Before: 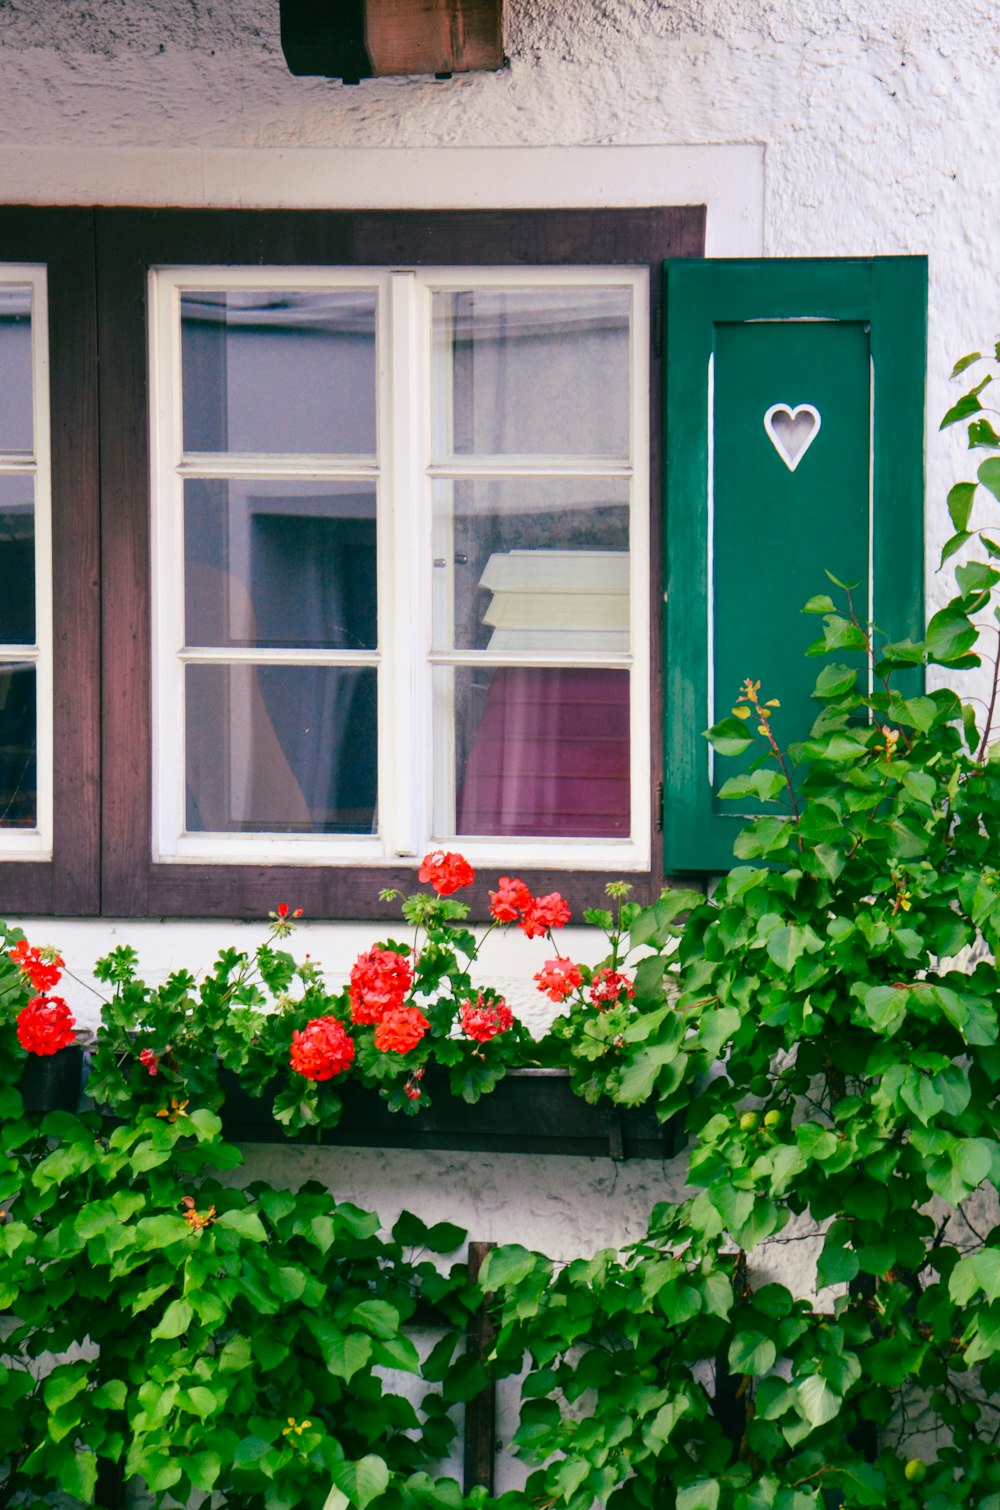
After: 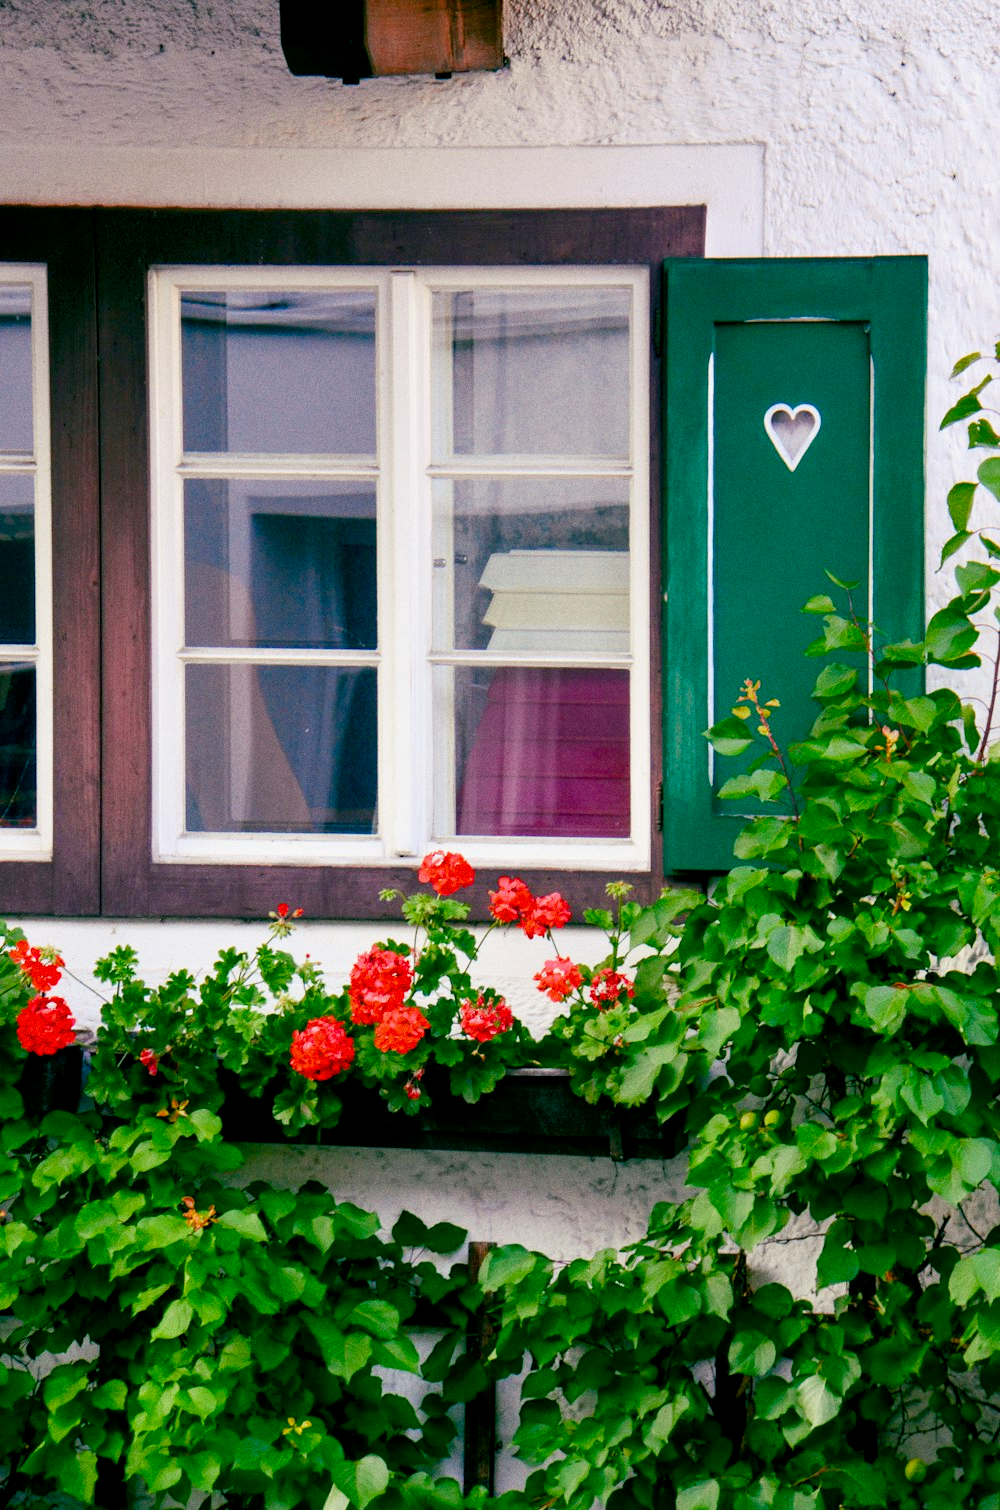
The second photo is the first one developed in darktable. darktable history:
grain: coarseness 0.09 ISO
exposure: black level correction 0.009, exposure 0.014 EV, compensate highlight preservation false
color balance rgb: perceptual saturation grading › global saturation 20%, perceptual saturation grading › highlights -25%, perceptual saturation grading › shadows 25%
